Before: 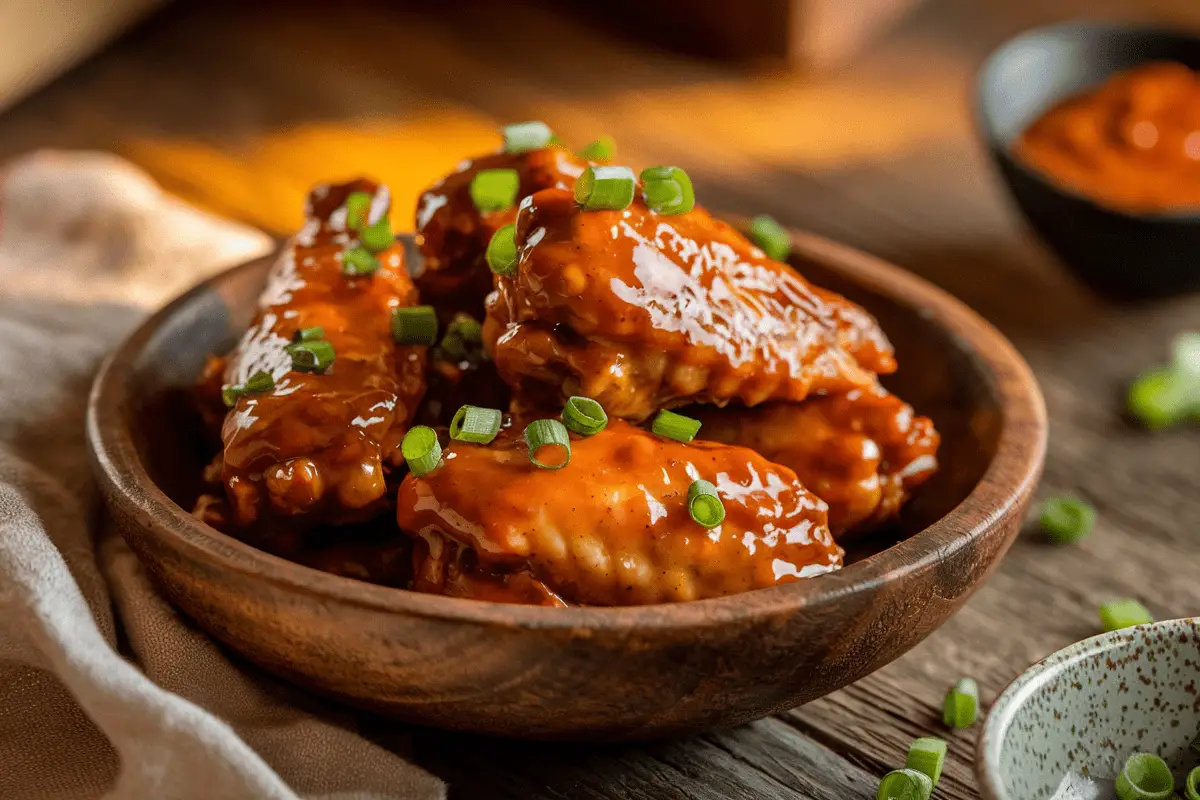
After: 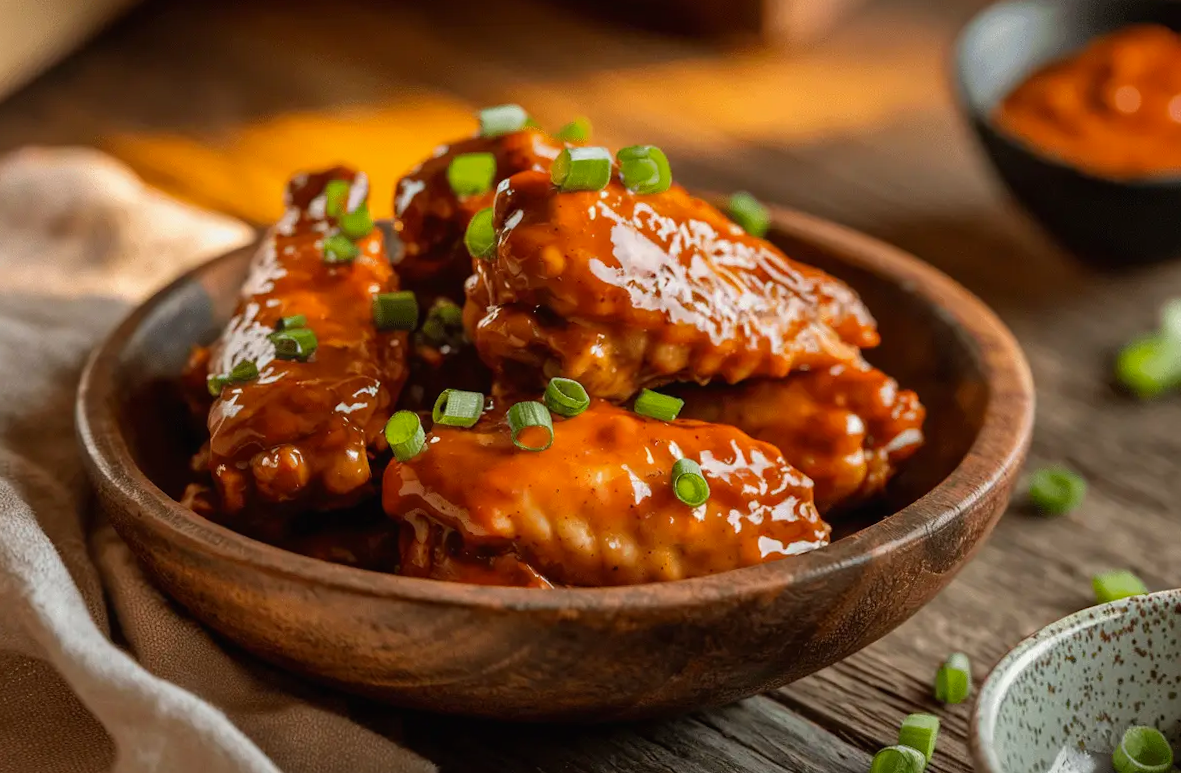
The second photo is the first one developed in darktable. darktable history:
contrast brightness saturation: contrast -0.02, brightness -0.01, saturation 0.03
rotate and perspective: rotation -1.32°, lens shift (horizontal) -0.031, crop left 0.015, crop right 0.985, crop top 0.047, crop bottom 0.982
